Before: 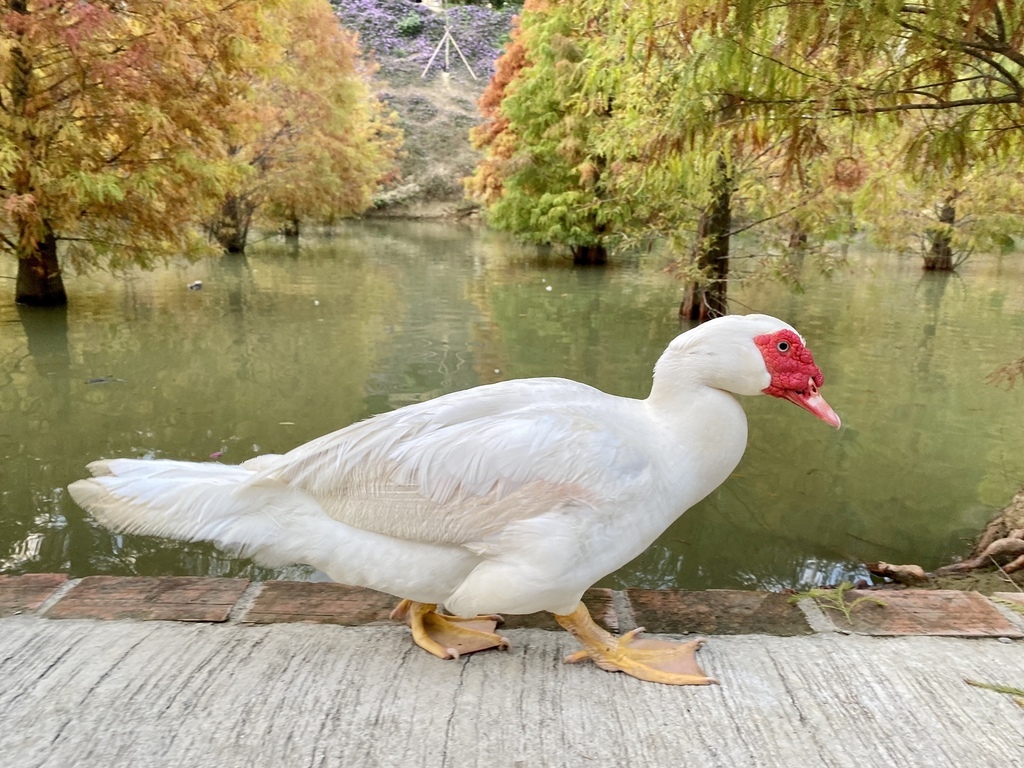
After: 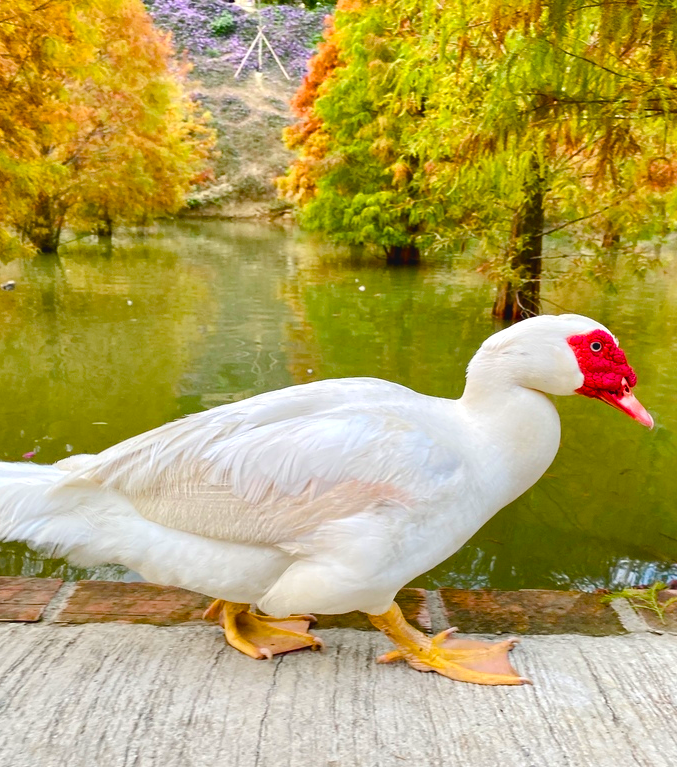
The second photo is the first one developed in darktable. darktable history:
color balance rgb: power › hue 173.58°, global offset › luminance 0.493%, linear chroma grading › global chroma 15.293%, perceptual saturation grading › global saturation 40.618%, perceptual saturation grading › highlights -25.784%, perceptual saturation grading › mid-tones 35.682%, perceptual saturation grading › shadows 35.109%
exposure: exposure 0.127 EV, compensate highlight preservation false
crop and rotate: left 18.317%, right 15.555%
